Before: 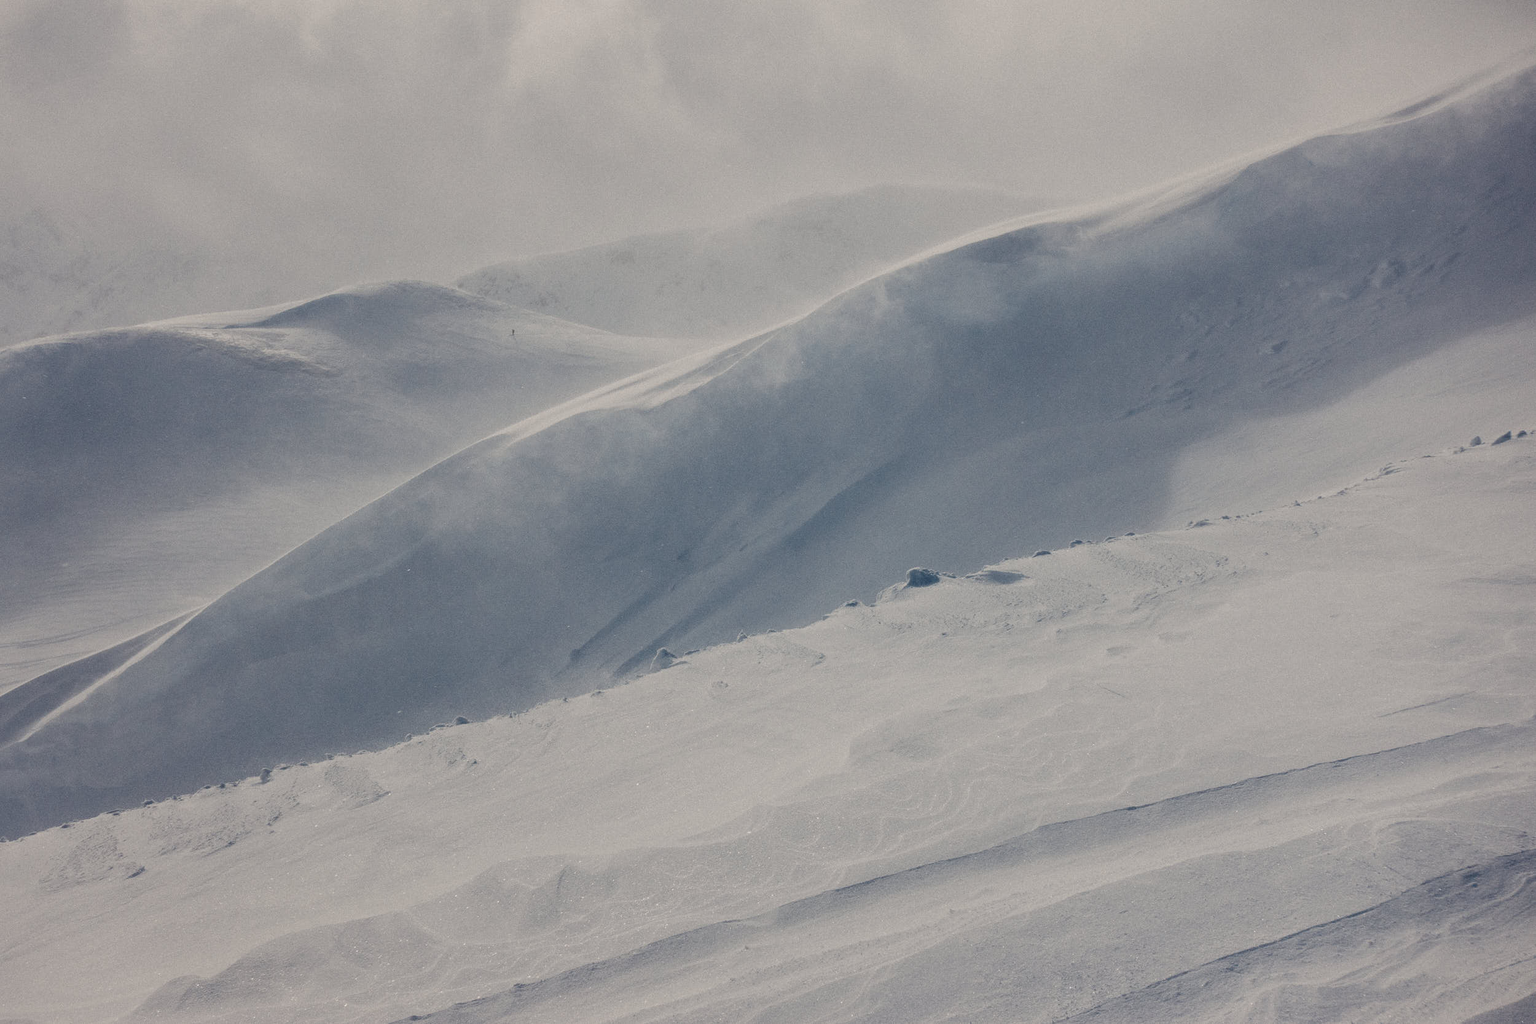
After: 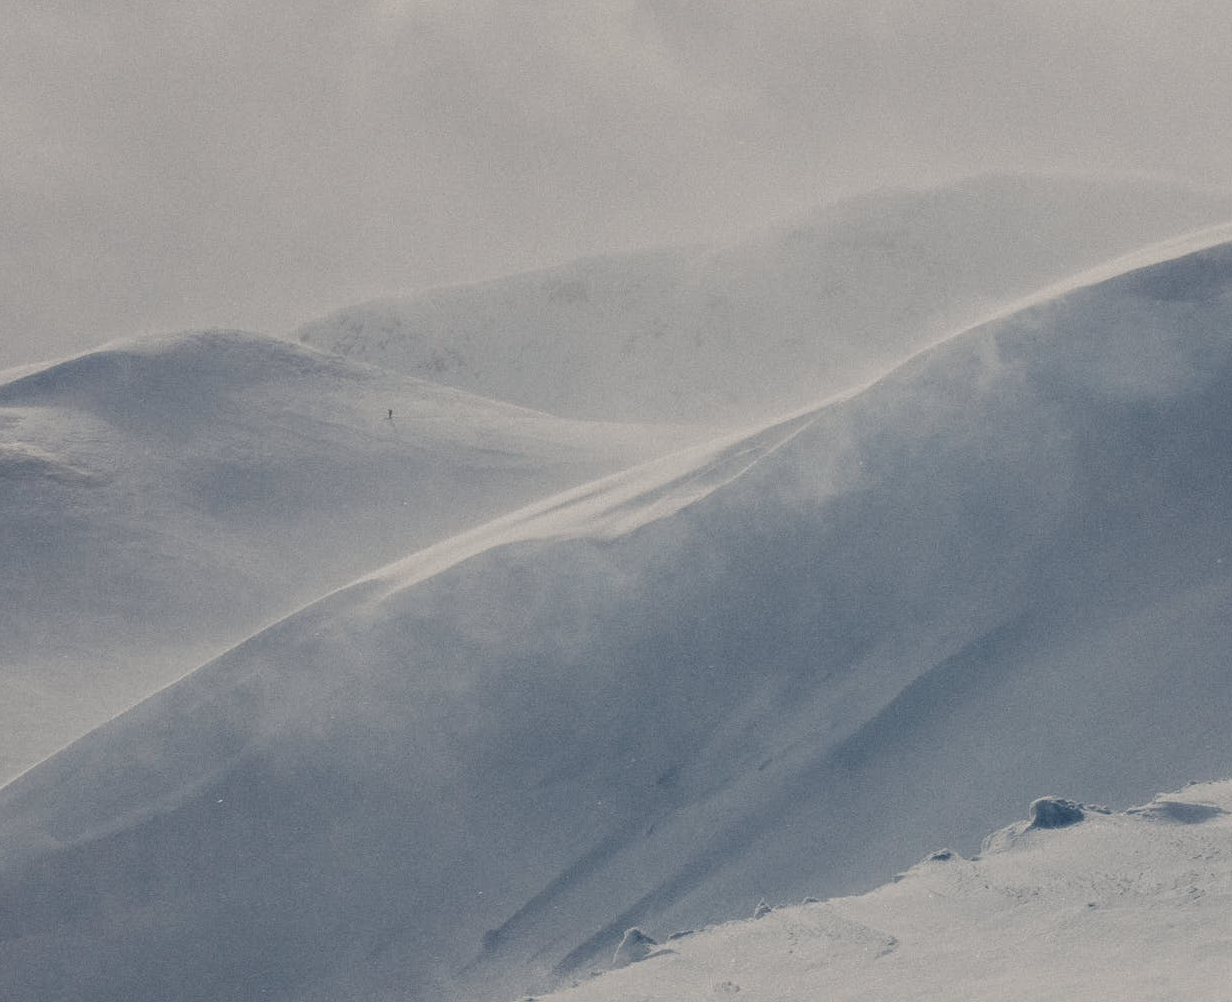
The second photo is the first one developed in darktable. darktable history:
rotate and perspective: automatic cropping off
crop: left 17.835%, top 7.675%, right 32.881%, bottom 32.213%
